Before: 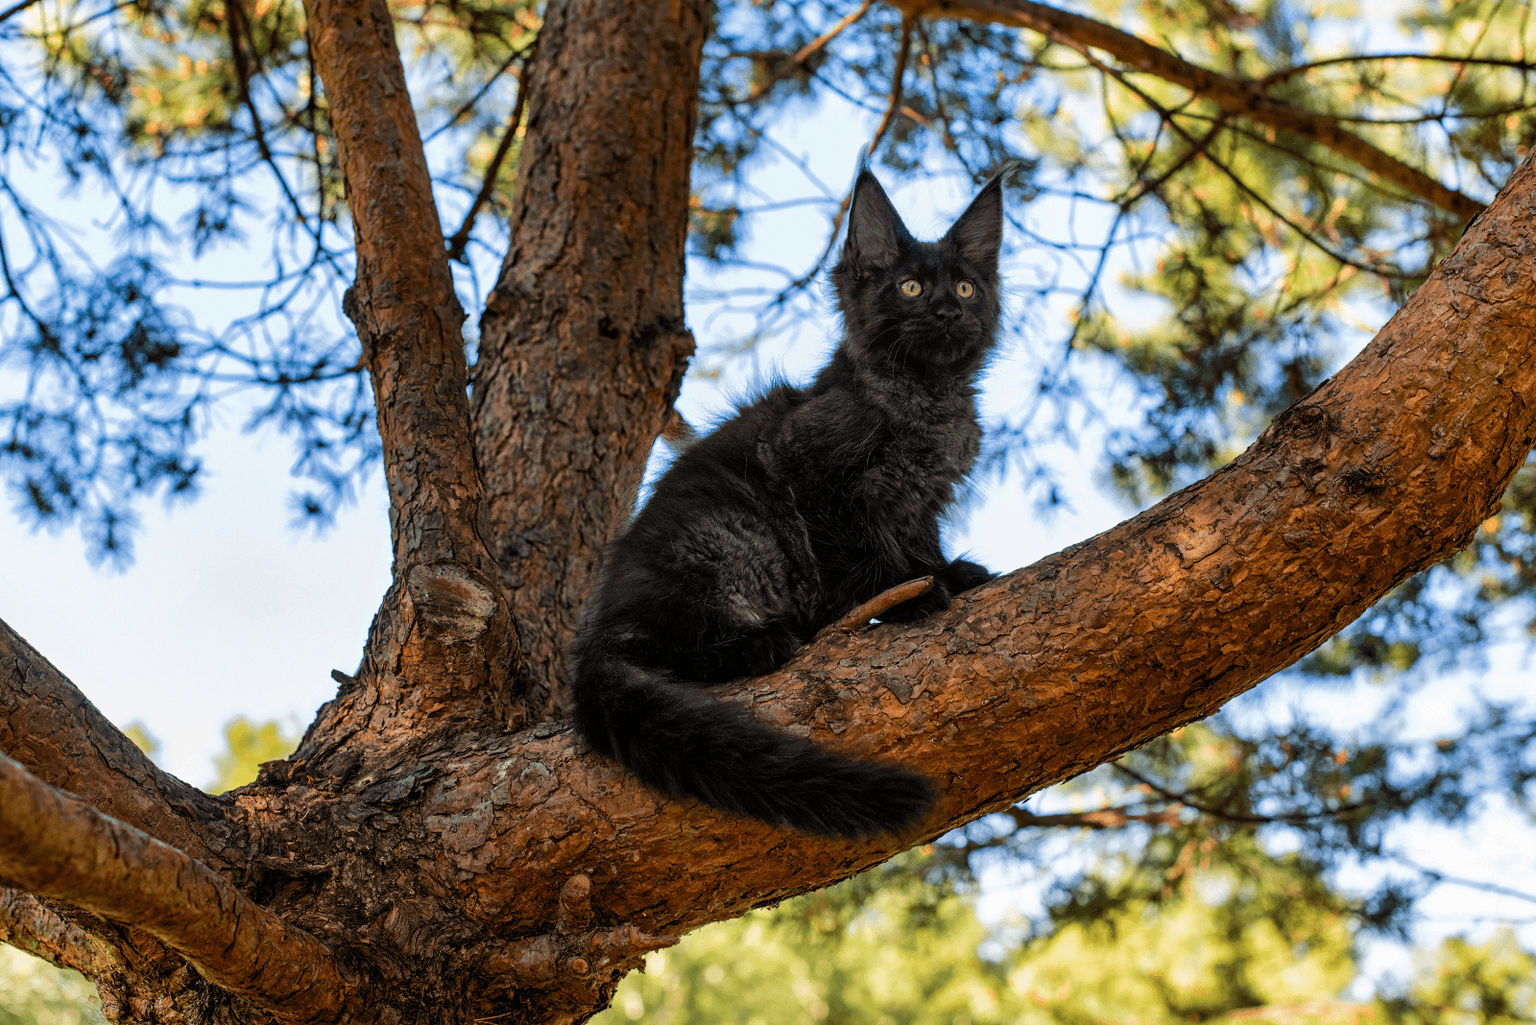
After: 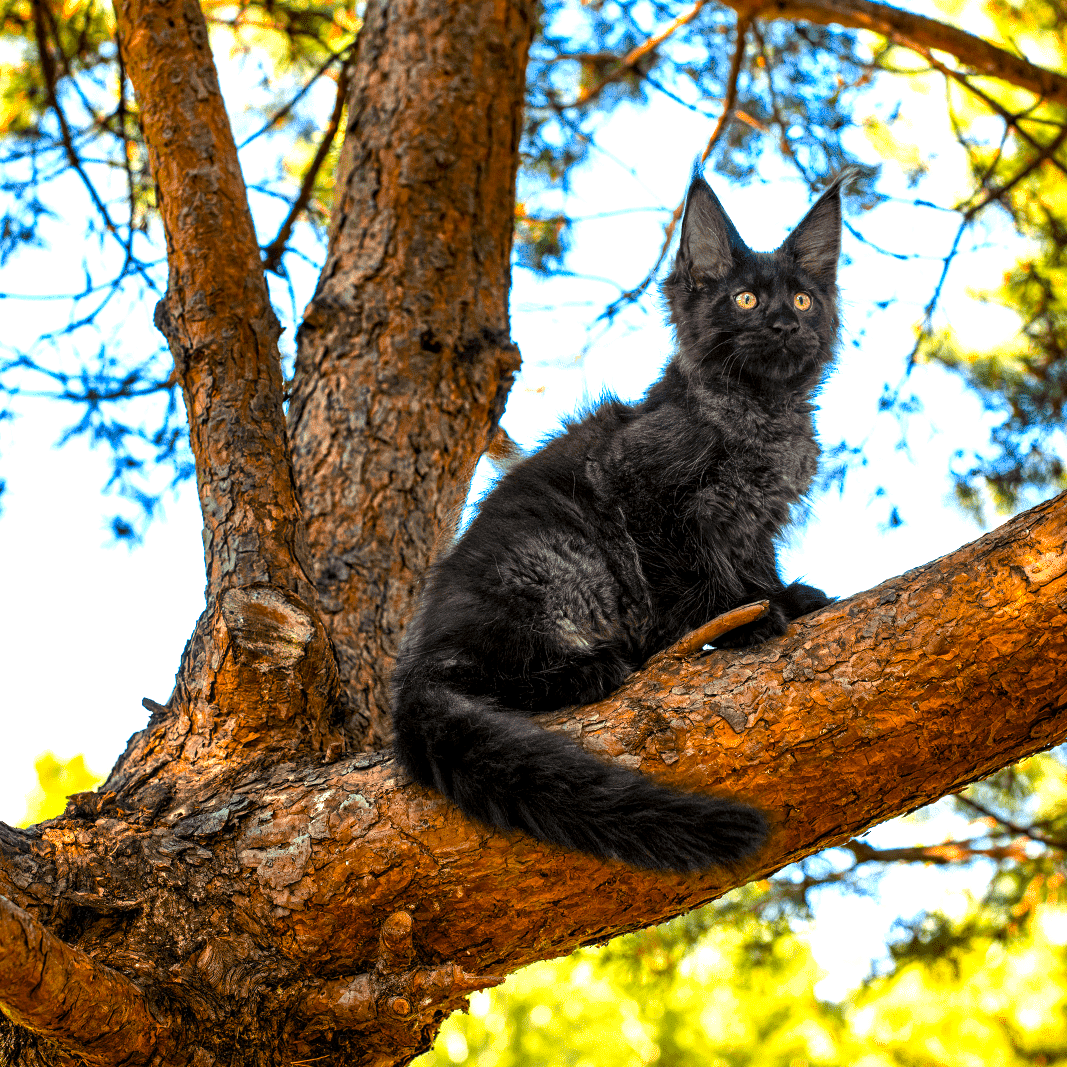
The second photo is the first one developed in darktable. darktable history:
exposure: exposure 0.999 EV, compensate exposure bias true, compensate highlight preservation false
color balance rgb: perceptual saturation grading › global saturation 19.833%, perceptual brilliance grading › global brilliance 12.236%, global vibrance 7.268%, saturation formula JzAzBz (2021)
local contrast: highlights 102%, shadows 102%, detail 120%, midtone range 0.2
crop and rotate: left 12.734%, right 20.552%
